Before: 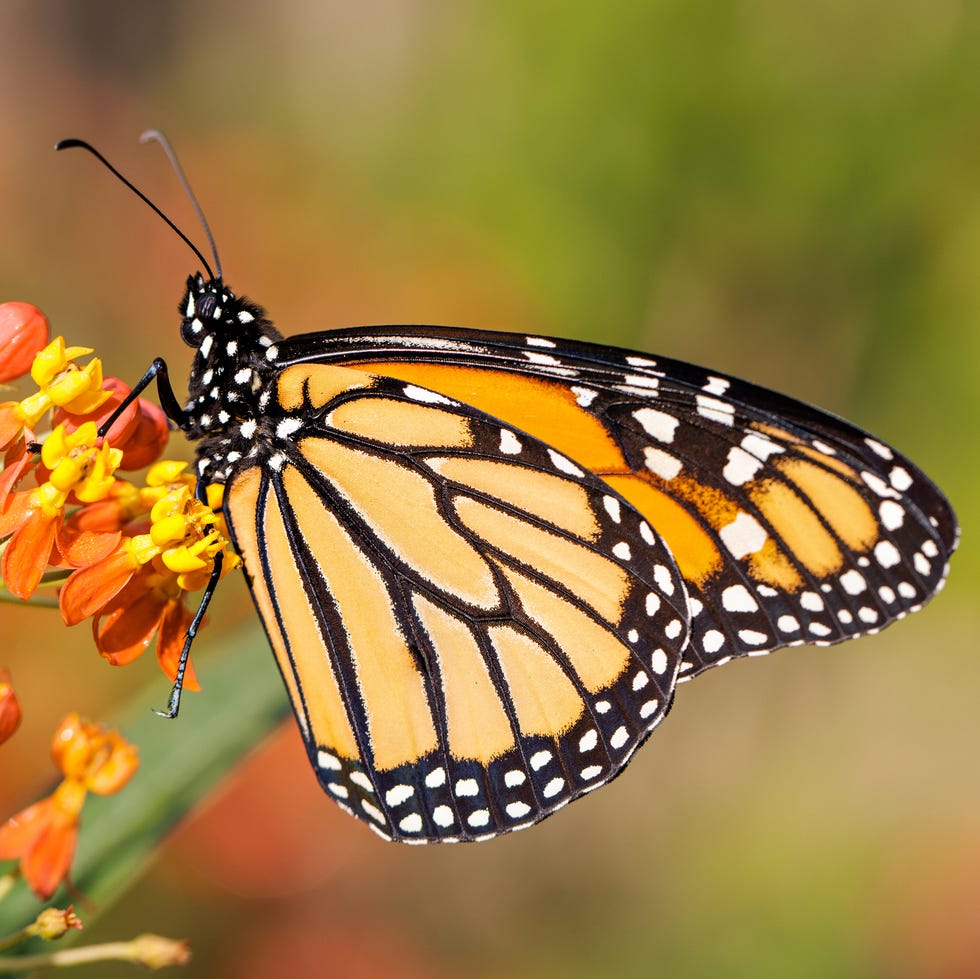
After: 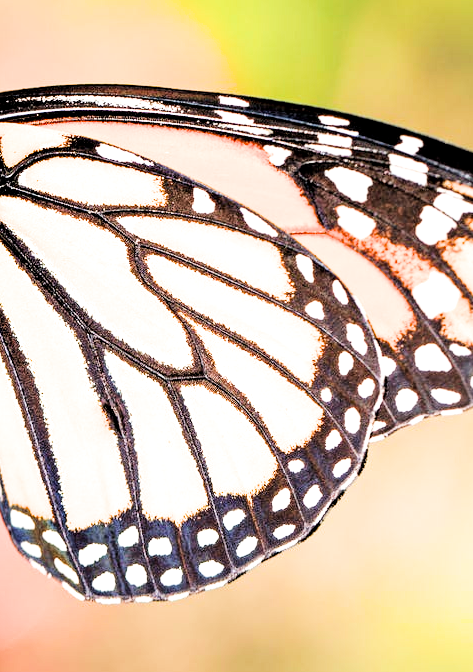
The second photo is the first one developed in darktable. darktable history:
crop: left 31.379%, top 24.658%, right 20.326%, bottom 6.628%
exposure: black level correction 0, exposure 2.088 EV, compensate exposure bias true, compensate highlight preservation false
local contrast: highlights 100%, shadows 100%, detail 120%, midtone range 0.2
filmic rgb: black relative exposure -5 EV, hardness 2.88, contrast 1.3, highlights saturation mix -30%
